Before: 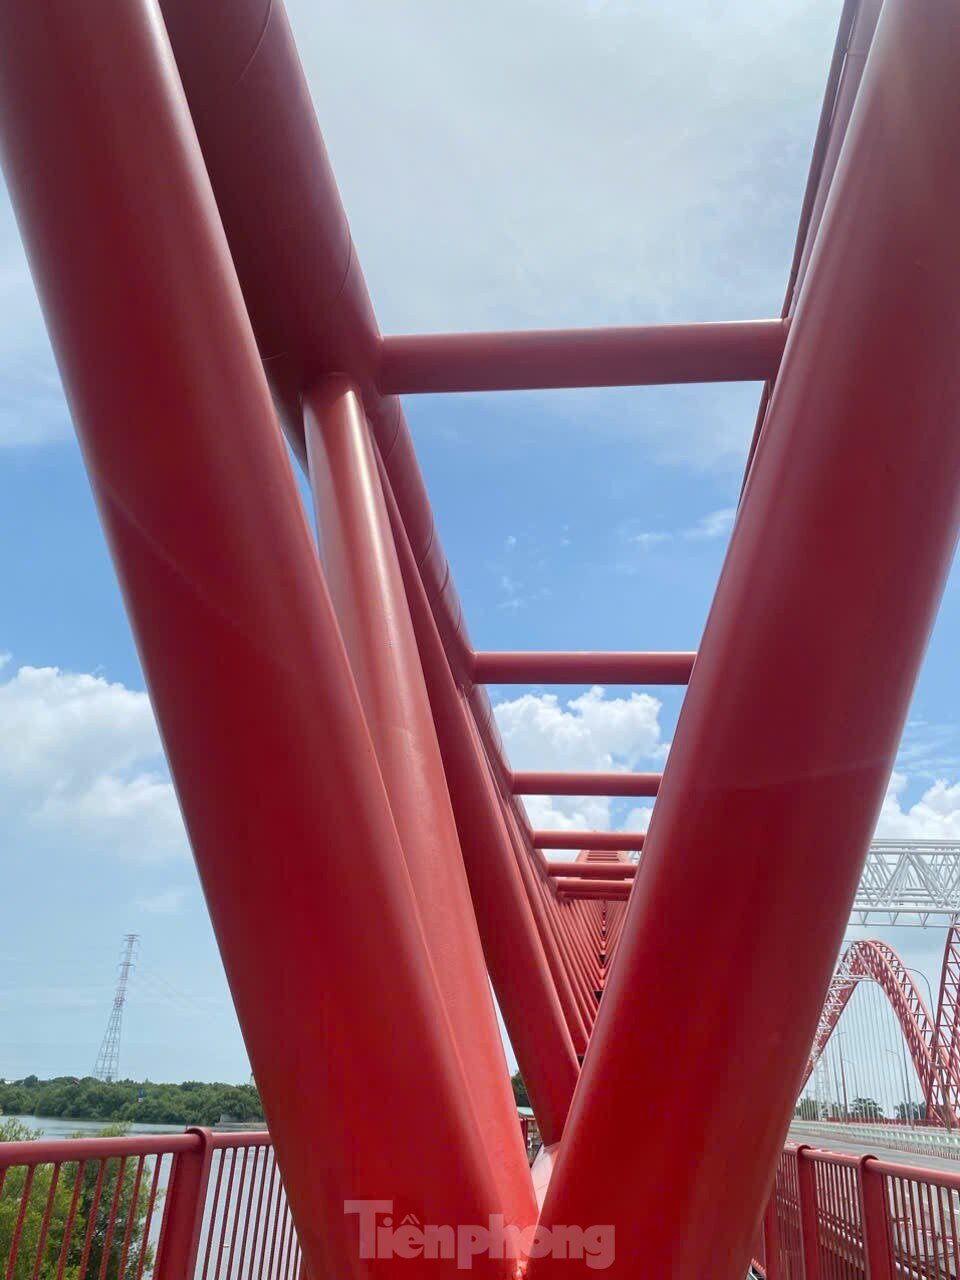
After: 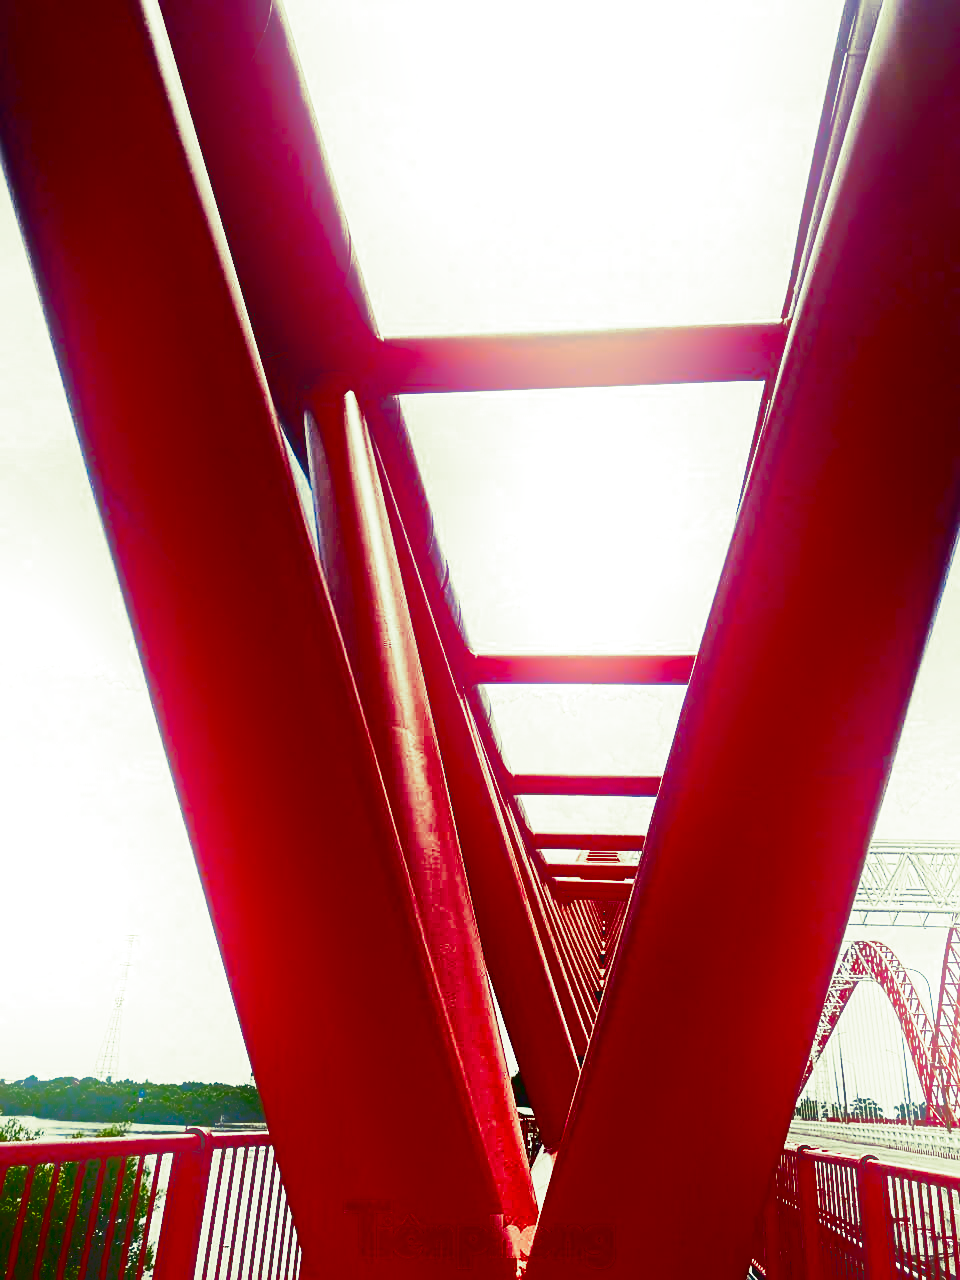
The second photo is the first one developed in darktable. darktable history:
exposure: black level correction 0, exposure 0.7 EV, compensate exposure bias true, compensate highlight preservation false
sharpen: on, module defaults
filmic rgb: middle gray luminance 29%, black relative exposure -10.3 EV, white relative exposure 5.5 EV, threshold 6 EV, target black luminance 0%, hardness 3.95, latitude 2.04%, contrast 1.132, highlights saturation mix 5%, shadows ↔ highlights balance 15.11%, preserve chrominance no, color science v3 (2019), use custom middle-gray values true, iterations of high-quality reconstruction 0, enable highlight reconstruction true
bloom: threshold 82.5%, strength 16.25%
split-toning: shadows › hue 290.82°, shadows › saturation 0.34, highlights › saturation 0.38, balance 0, compress 50%
contrast brightness saturation: contrast 0.77, brightness -1, saturation 1
fill light: on, module defaults
